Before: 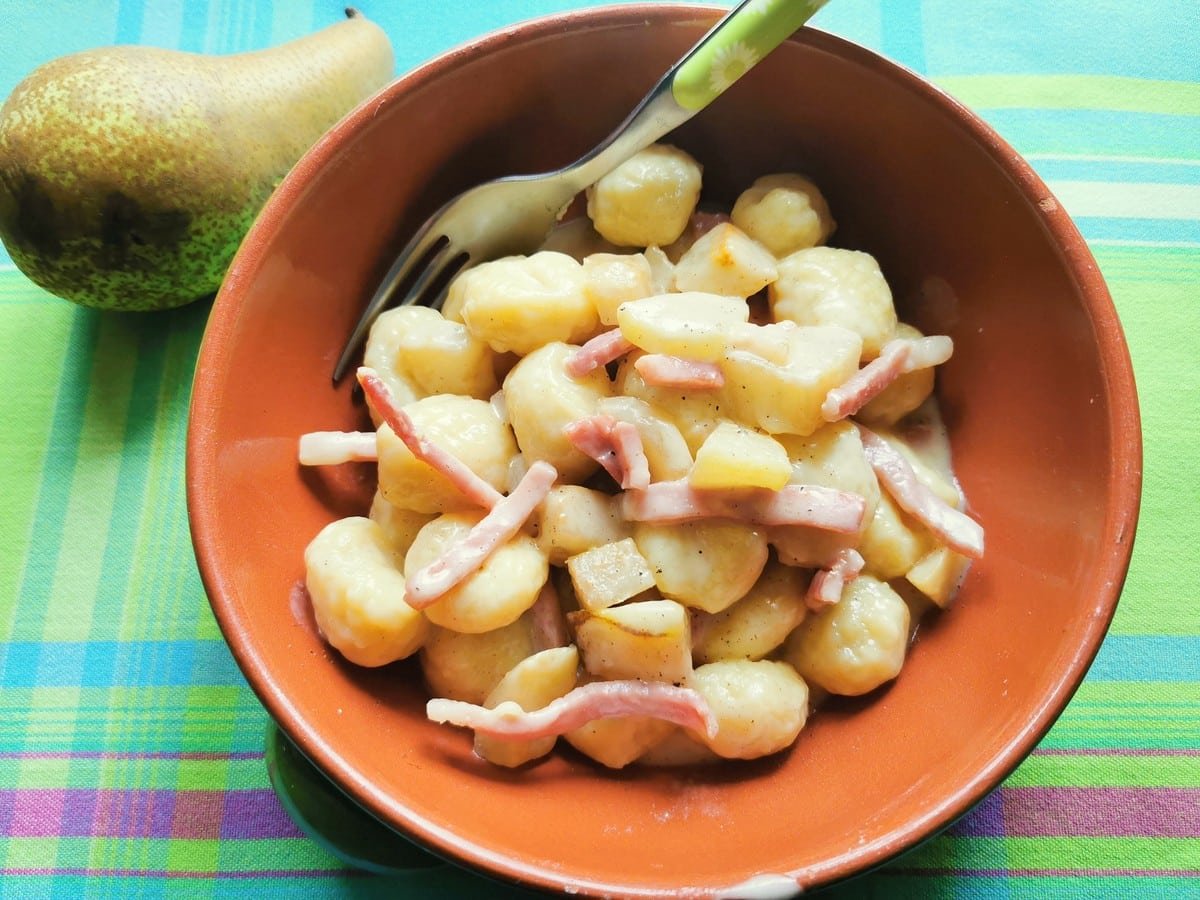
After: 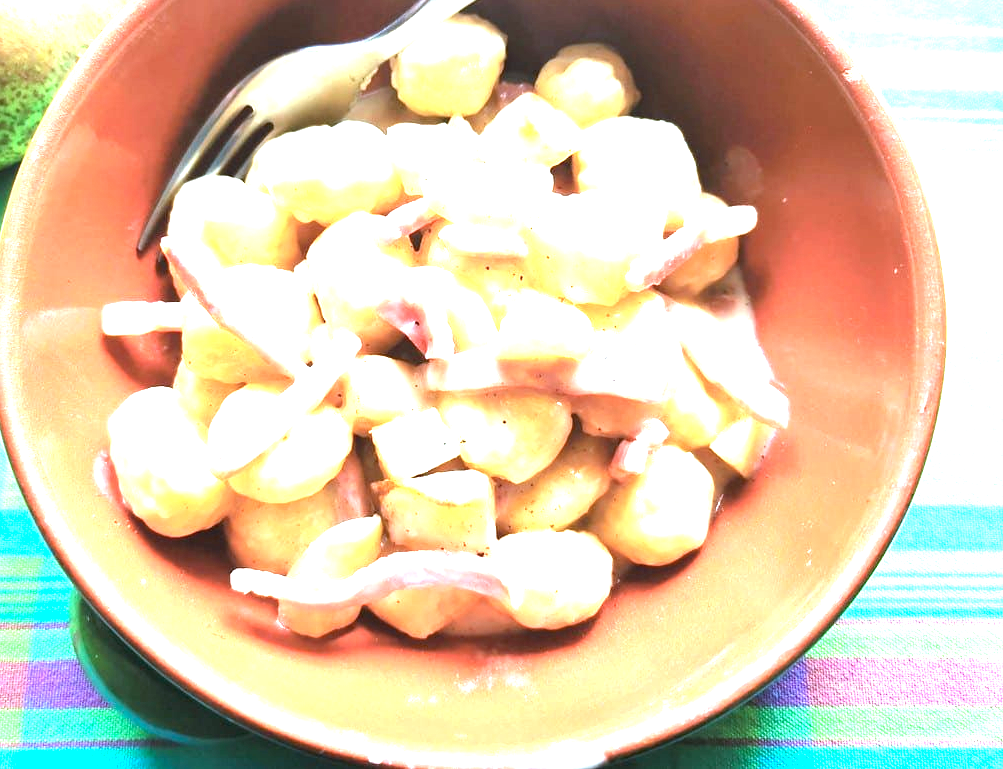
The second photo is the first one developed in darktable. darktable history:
crop: left 16.364%, top 14.527%
color correction: highlights a* -2.23, highlights b* -18.28
exposure: exposure 2.055 EV, compensate highlight preservation false
